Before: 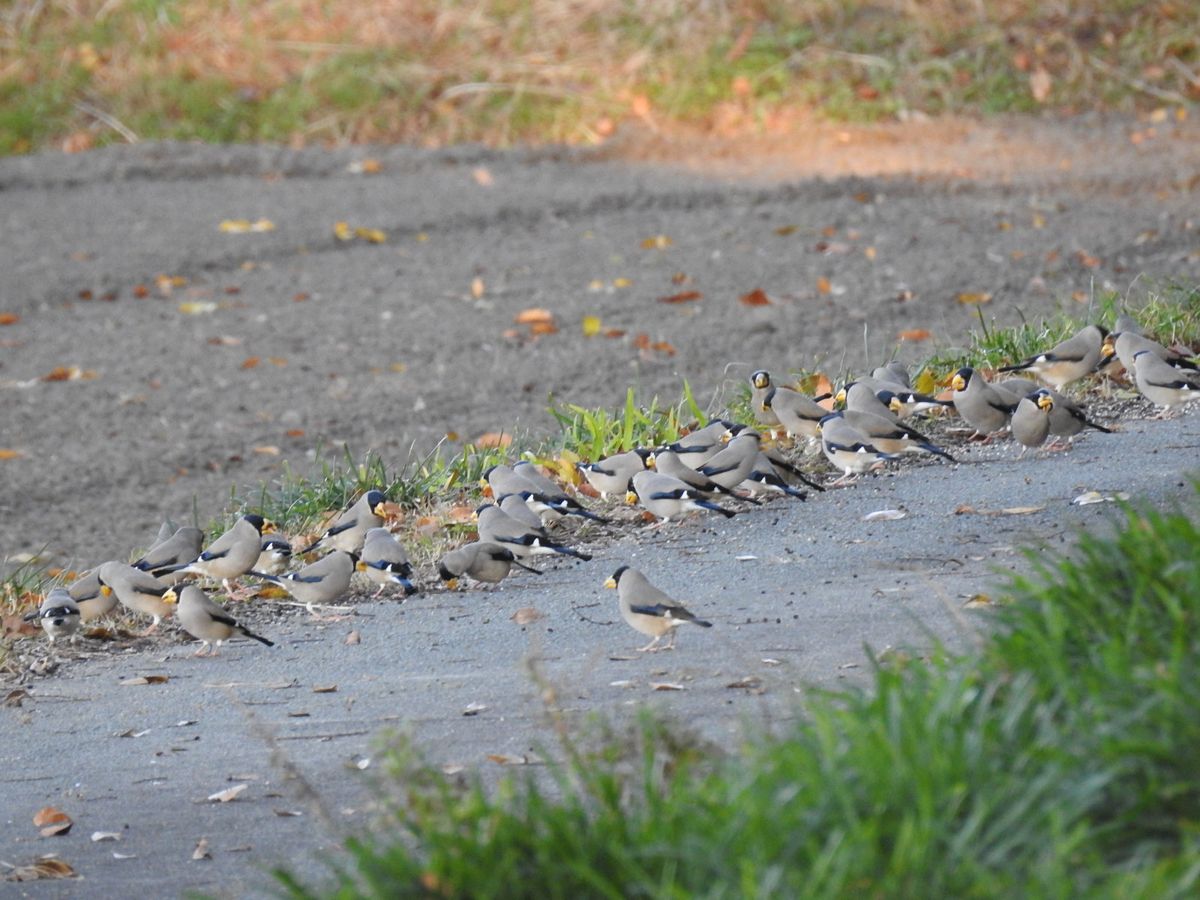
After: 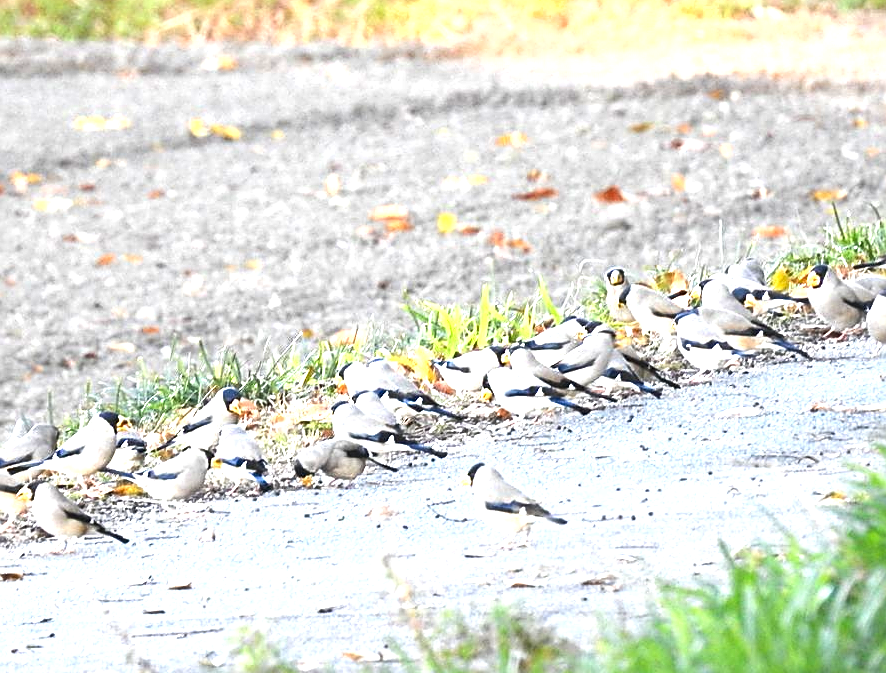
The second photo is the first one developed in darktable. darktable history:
shadows and highlights: shadows 37.61, highlights -26.8, soften with gaussian
exposure: black level correction 0, exposure 1.688 EV, compensate highlight preservation false
crop and rotate: left 12.097%, top 11.475%, right 13.998%, bottom 13.68%
sharpen: amount 0.497
